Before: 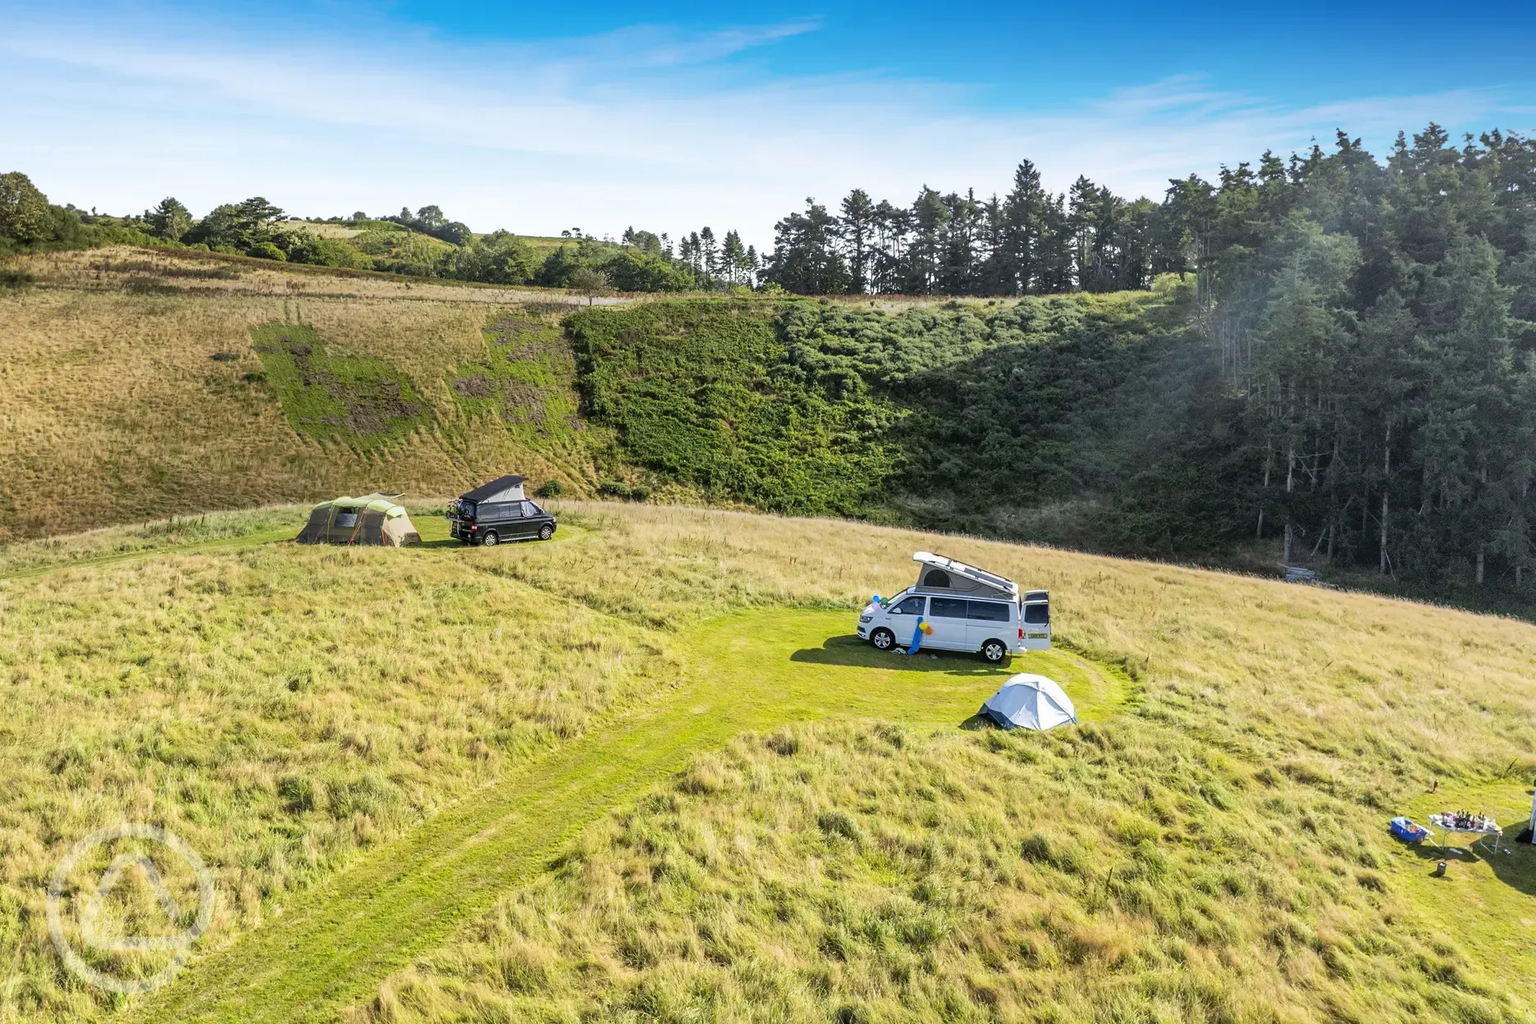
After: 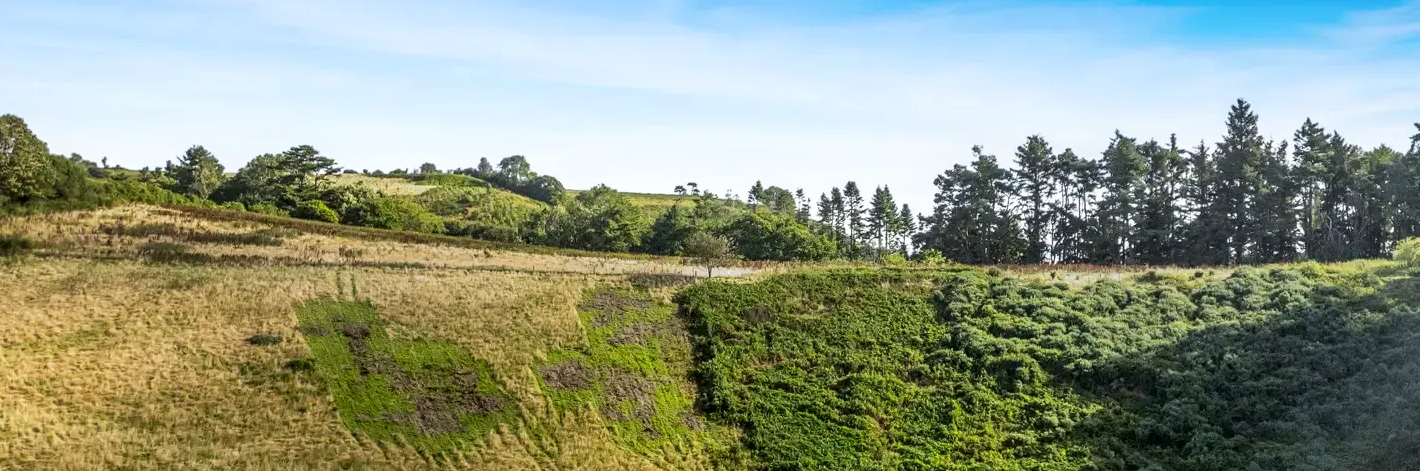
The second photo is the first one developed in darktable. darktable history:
crop: left 0.538%, top 7.634%, right 23.585%, bottom 54.574%
local contrast: on, module defaults
contrast brightness saturation: contrast 0.081, saturation 0.201
